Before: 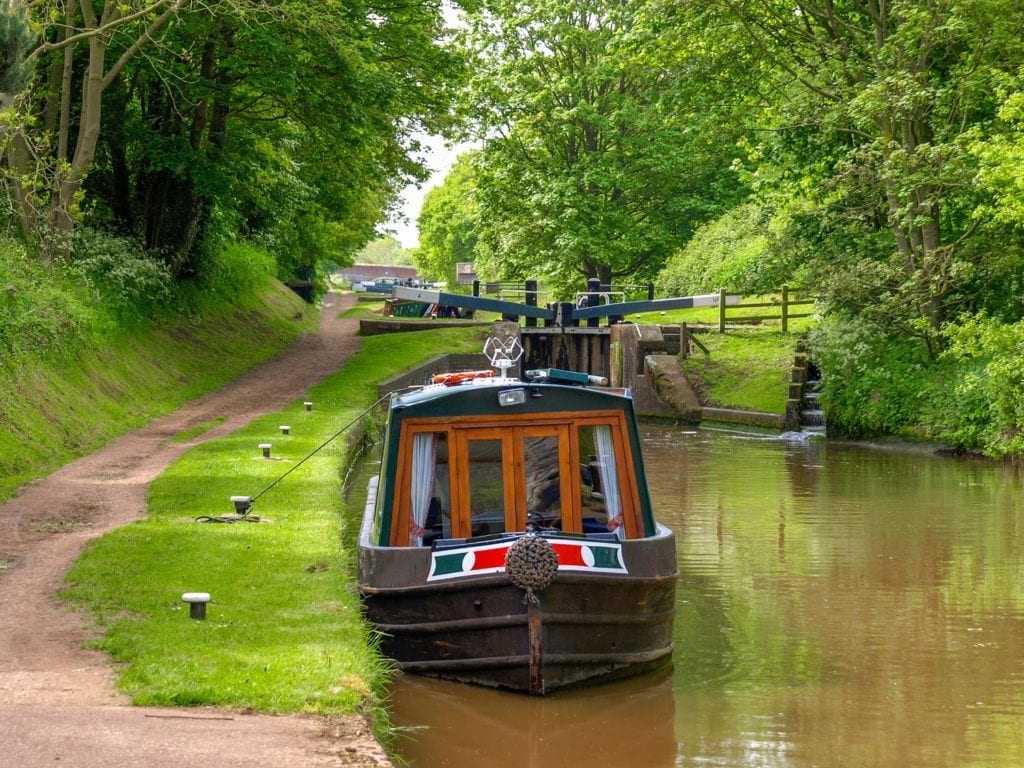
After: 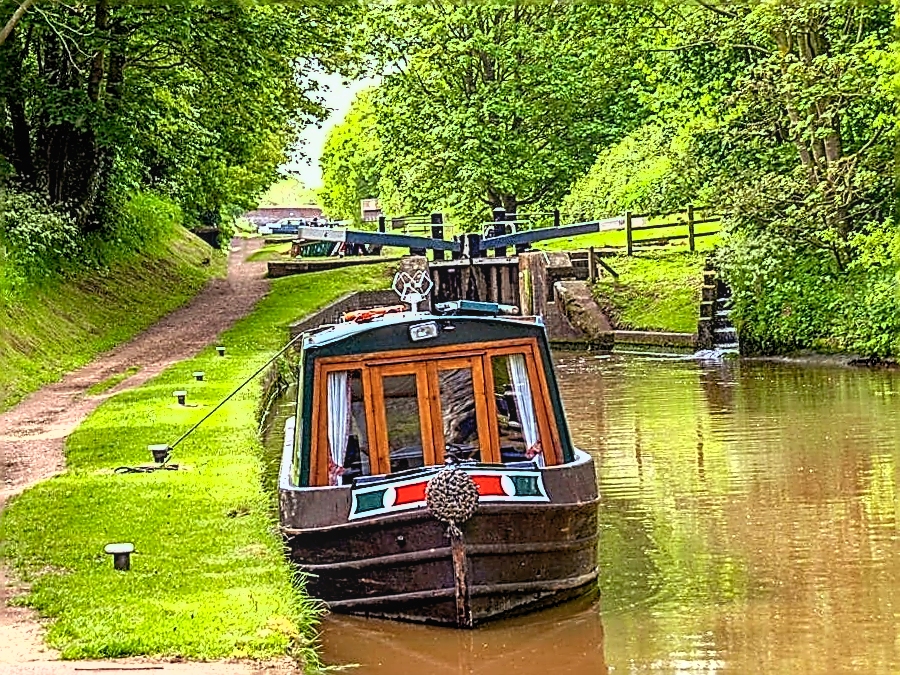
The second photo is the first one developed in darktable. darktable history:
local contrast: detail 113%
shadows and highlights: shadows 19.89, highlights -20.51, soften with gaussian
color zones: curves: ch1 [(0, 0.469) (0.01, 0.469) (0.12, 0.446) (0.248, 0.469) (0.5, 0.5) (0.748, 0.5) (0.99, 0.469) (1, 0.469)]
color balance rgb: power › luminance -7.656%, power › chroma 1.354%, power › hue 330.37°, global offset › luminance -0.865%, perceptual saturation grading › global saturation -0.03%, global vibrance 20%
exposure: black level correction 0, exposure 0.947 EV, compensate highlight preservation false
crop and rotate: angle 3.15°, left 5.801%, top 5.717%
sharpen: amount 2
